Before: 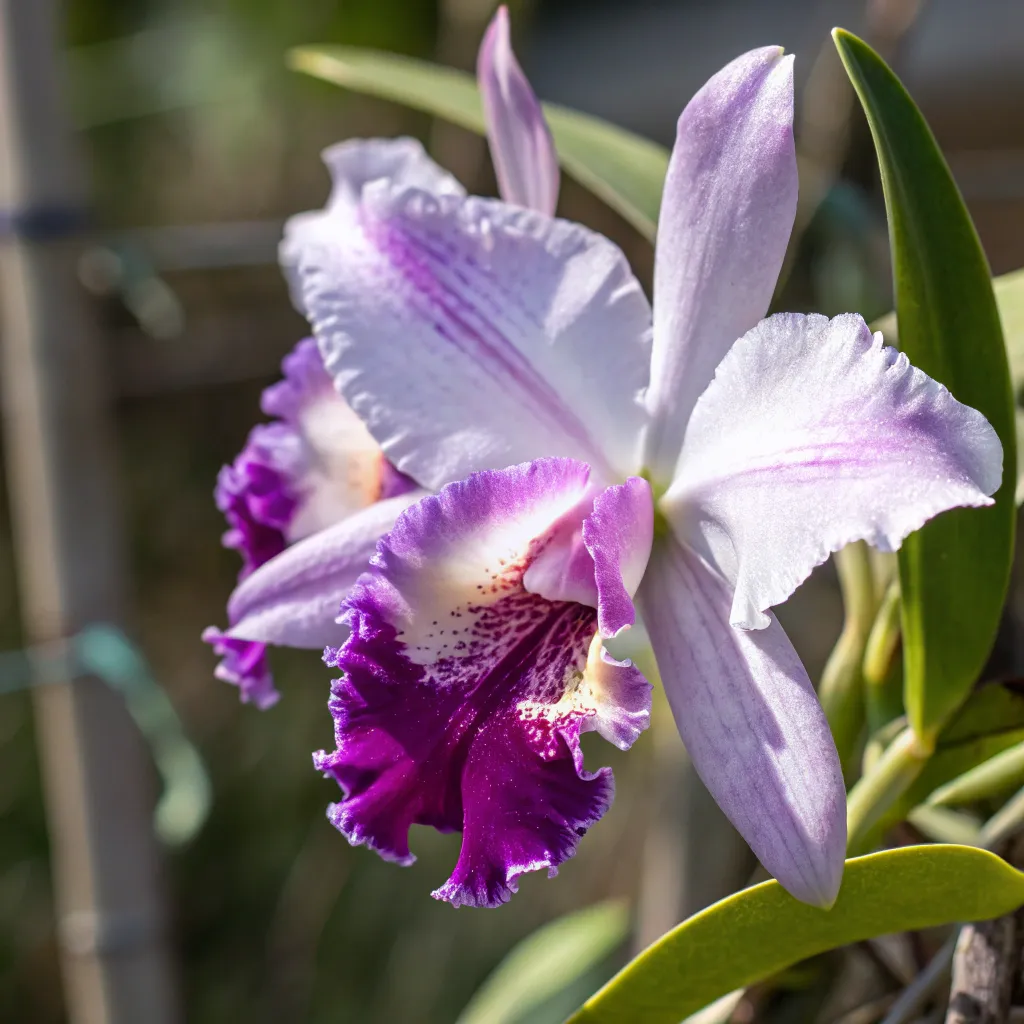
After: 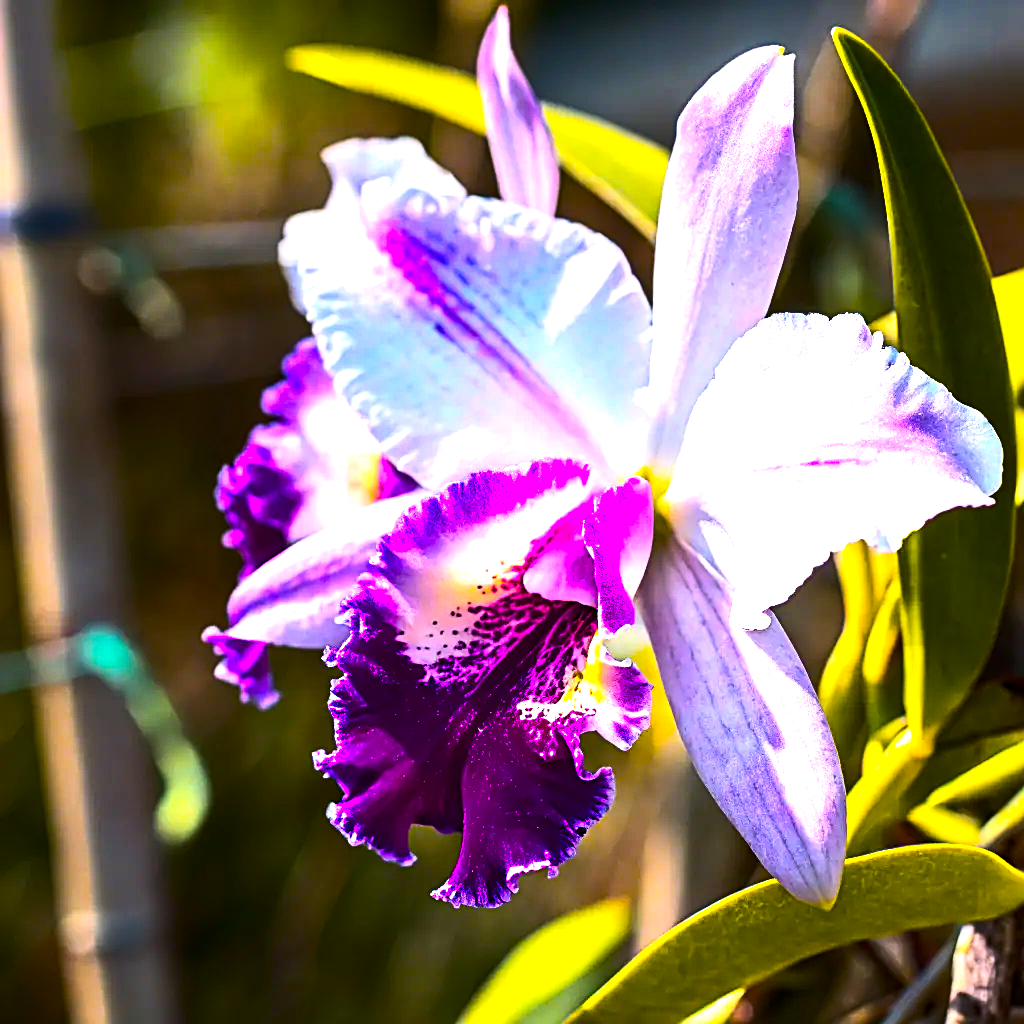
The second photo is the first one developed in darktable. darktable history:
sharpen: radius 2.676, amount 0.669
contrast brightness saturation: contrast 0.22
color balance rgb: linear chroma grading › highlights 100%, linear chroma grading › global chroma 23.41%, perceptual saturation grading › global saturation 35.38%, hue shift -10.68°, perceptual brilliance grading › highlights 47.25%, perceptual brilliance grading › mid-tones 22.2%, perceptual brilliance grading › shadows -5.93%
